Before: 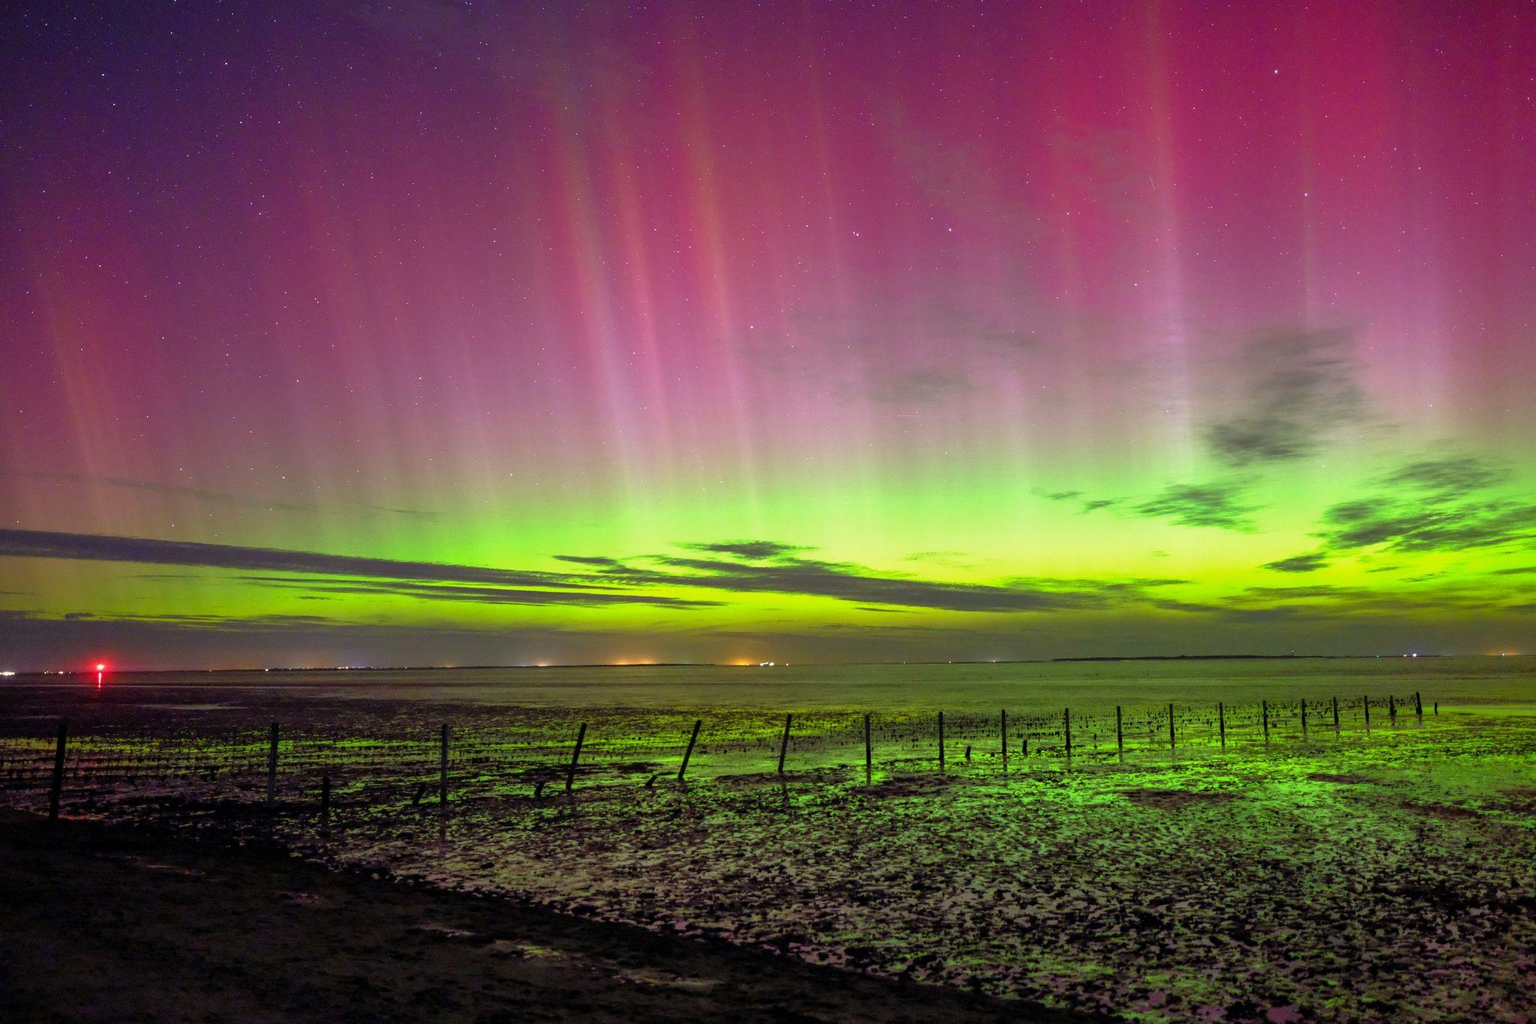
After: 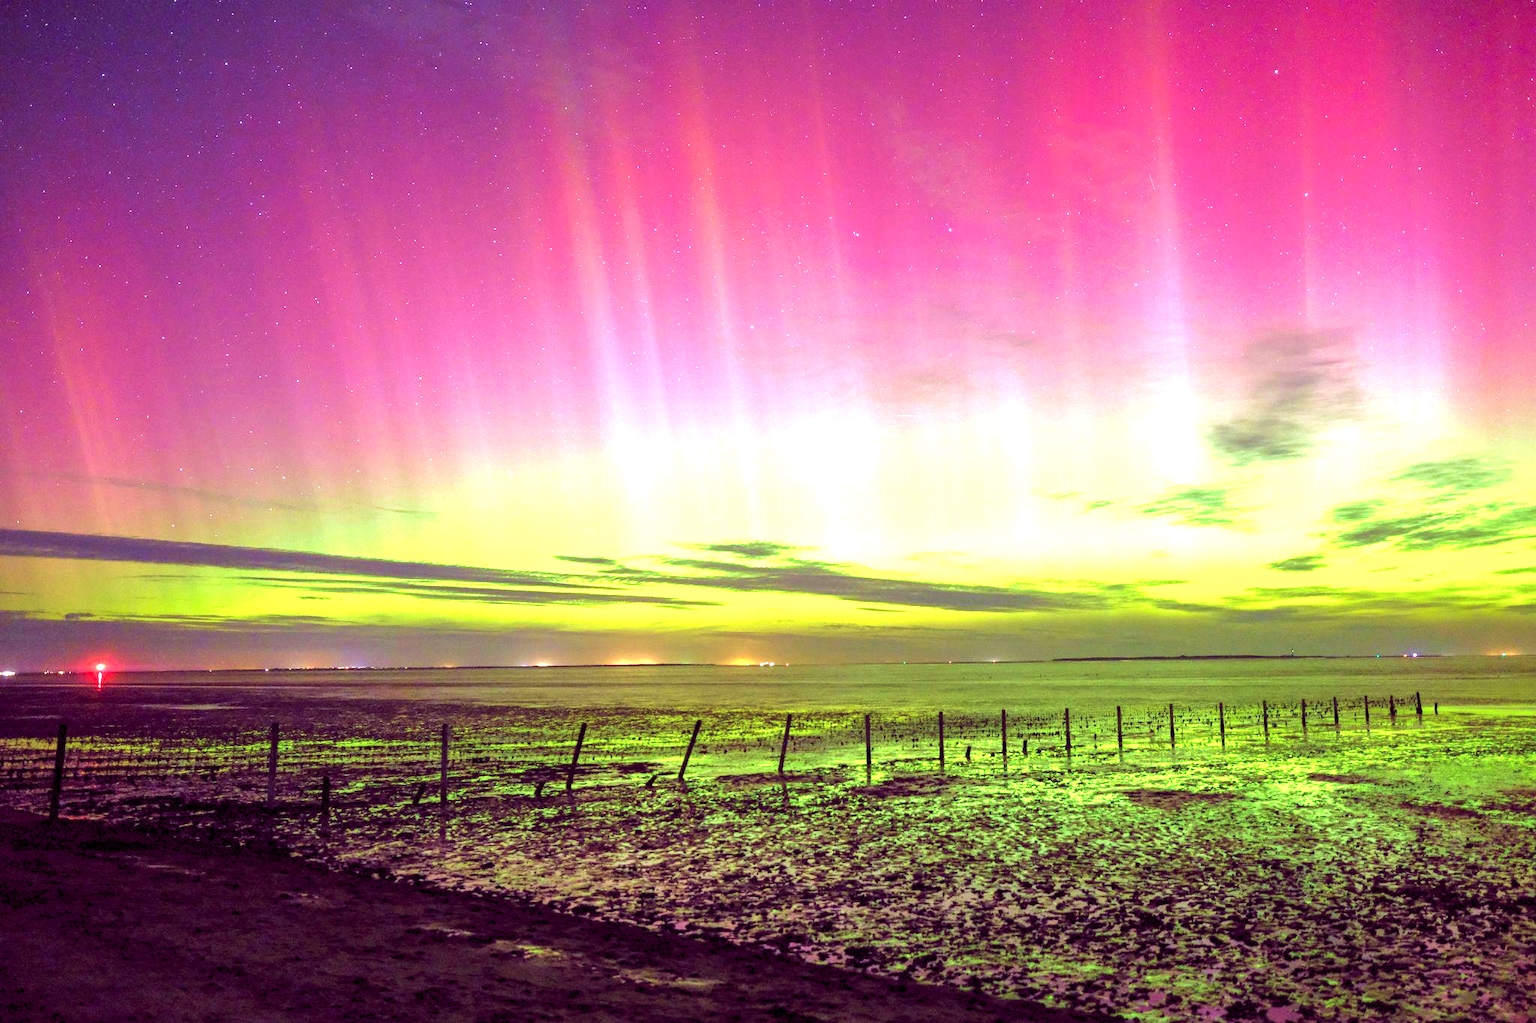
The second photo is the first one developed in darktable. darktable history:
velvia: strength 37.19%
exposure: exposure 1.209 EV, compensate highlight preservation false
color balance rgb: shadows lift › chroma 0.759%, shadows lift › hue 113.88°, global offset › chroma 0.278%, global offset › hue 318.18°, perceptual saturation grading › global saturation -3.269%, perceptual brilliance grading › global brilliance 9.932%
